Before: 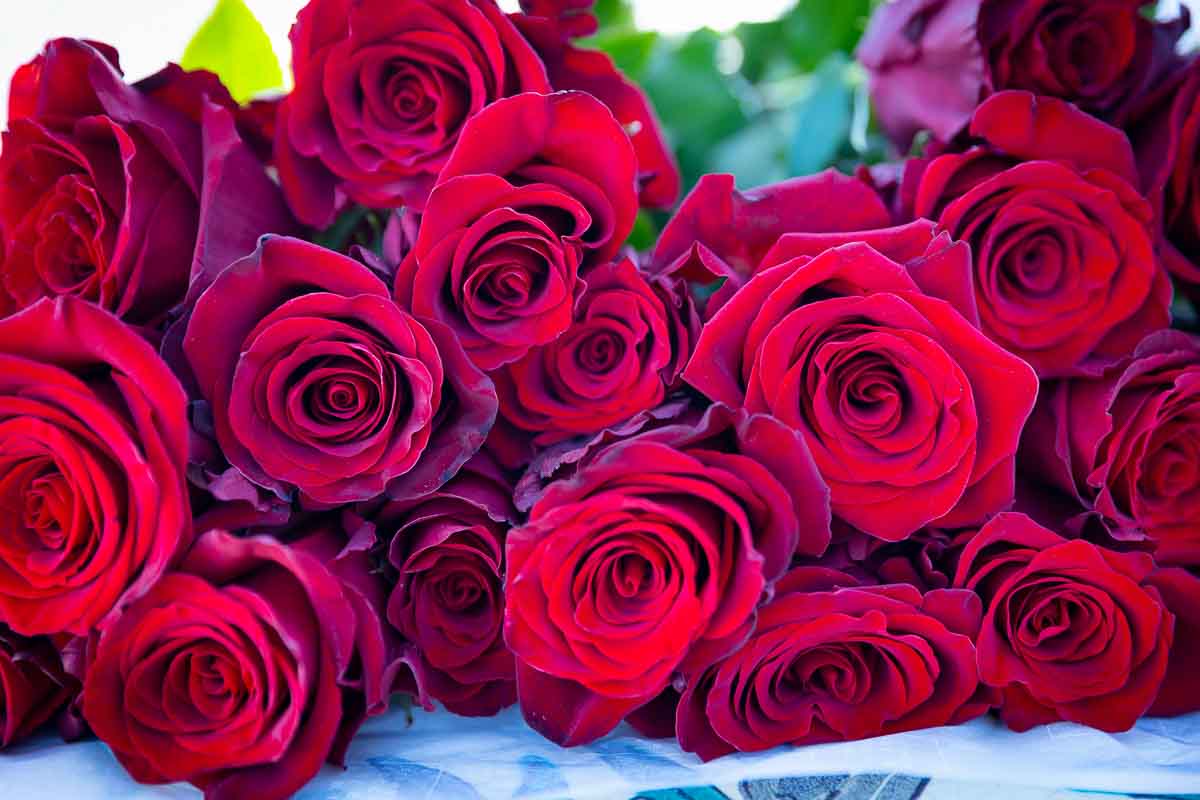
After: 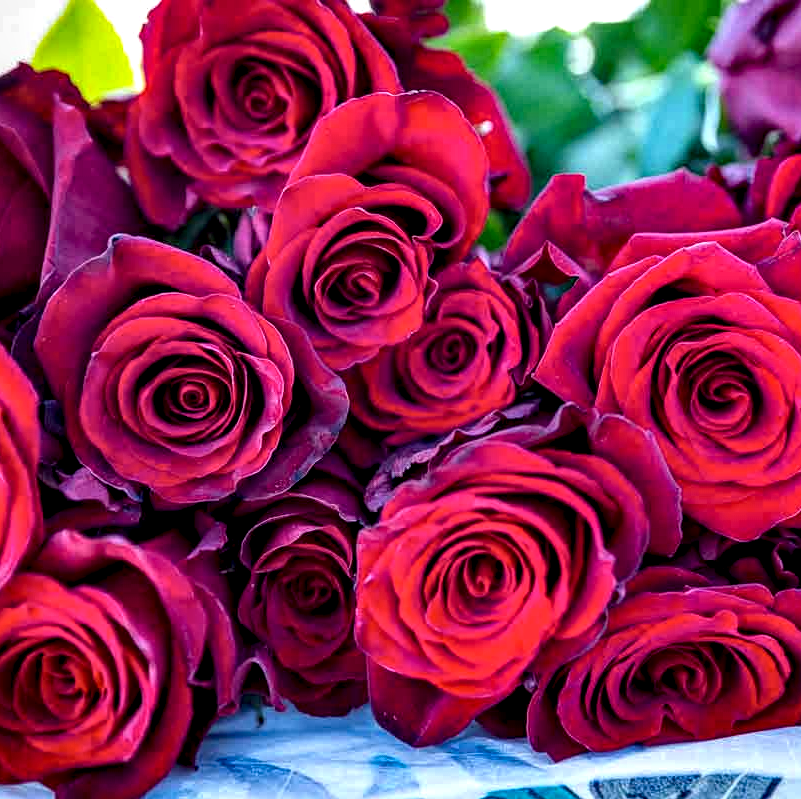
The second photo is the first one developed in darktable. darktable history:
crop and rotate: left 12.5%, right 20.719%
haze removal: compatibility mode true, adaptive false
local contrast: highlights 18%, detail 187%
